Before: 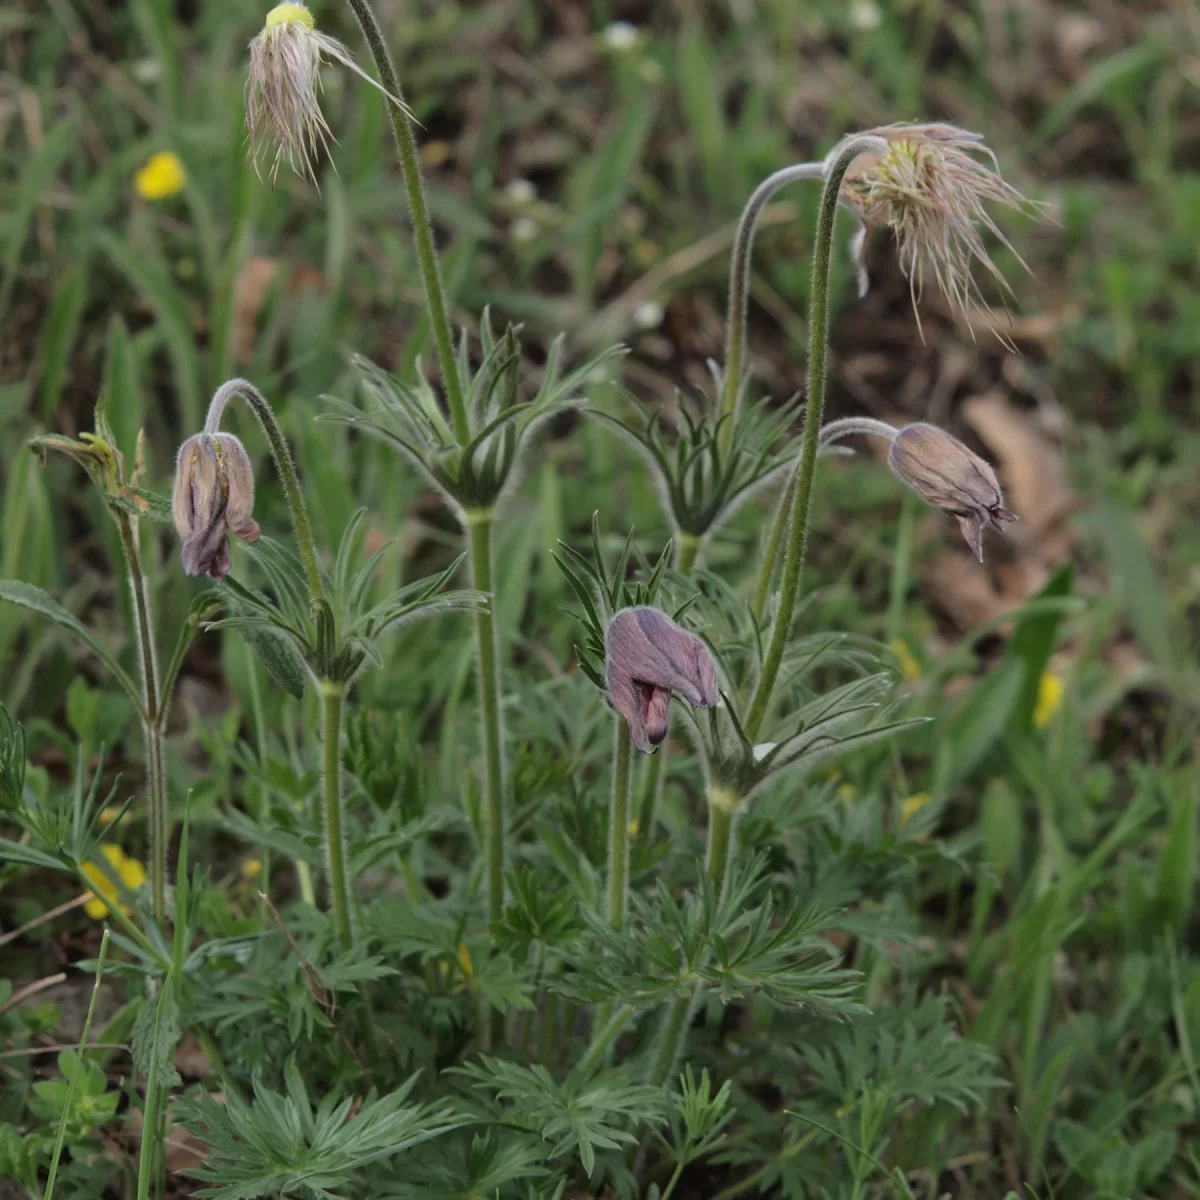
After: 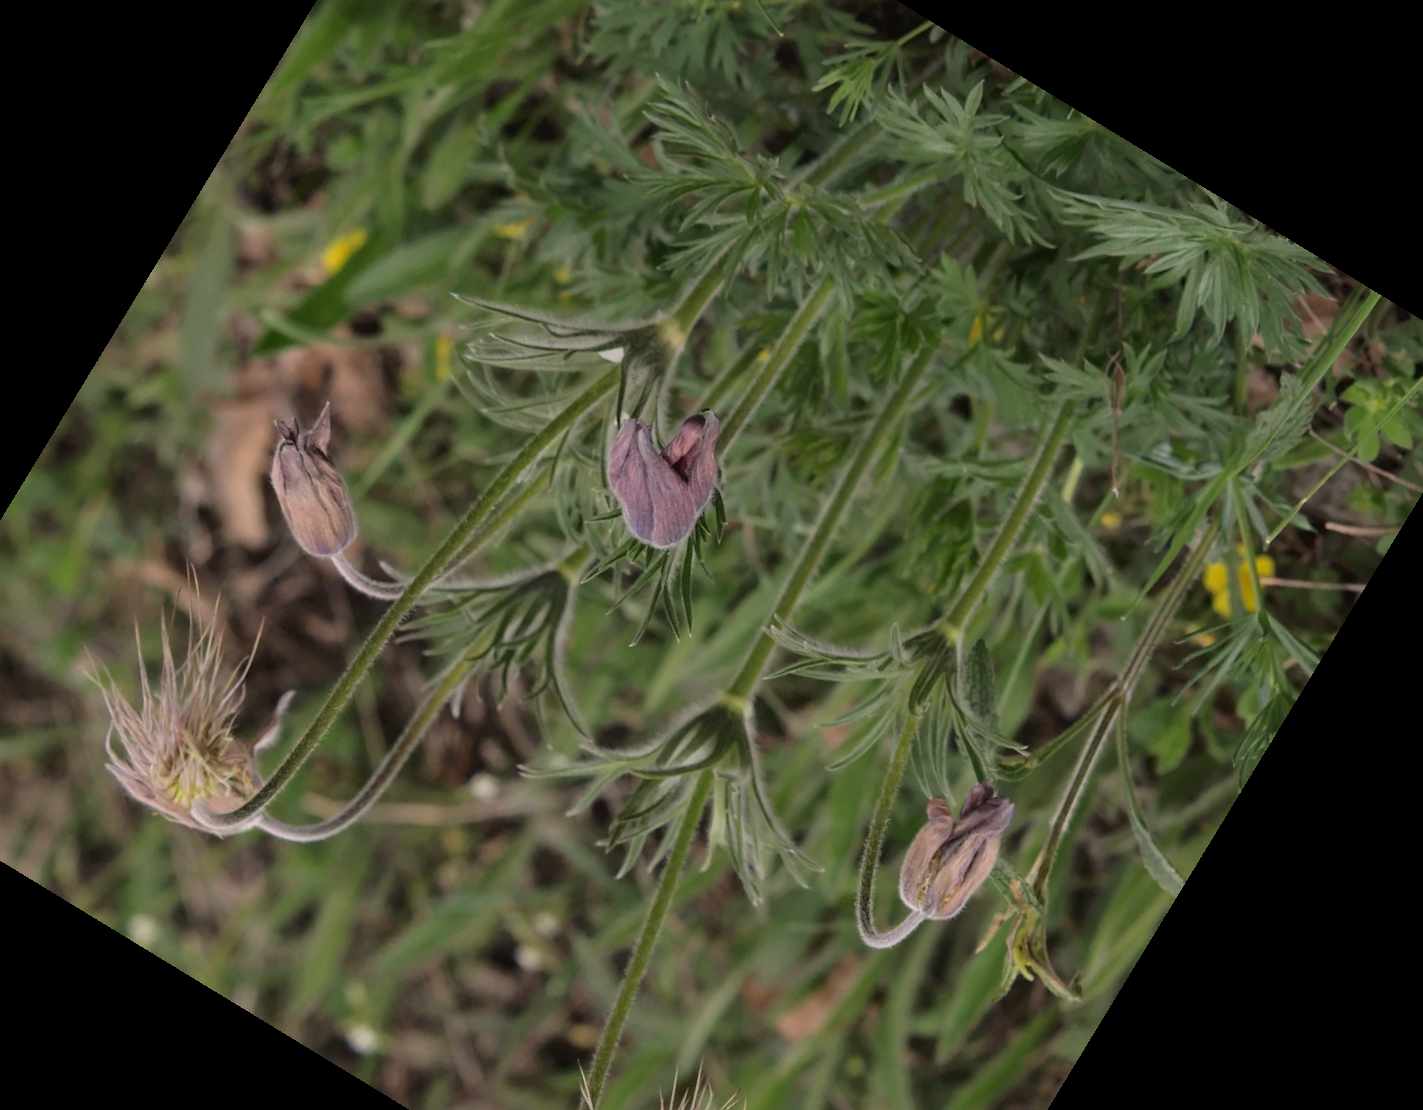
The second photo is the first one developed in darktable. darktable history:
crop and rotate: angle 148.68°, left 9.111%, top 15.603%, right 4.588%, bottom 17.041%
color correction: highlights a* 7.34, highlights b* 4.37
